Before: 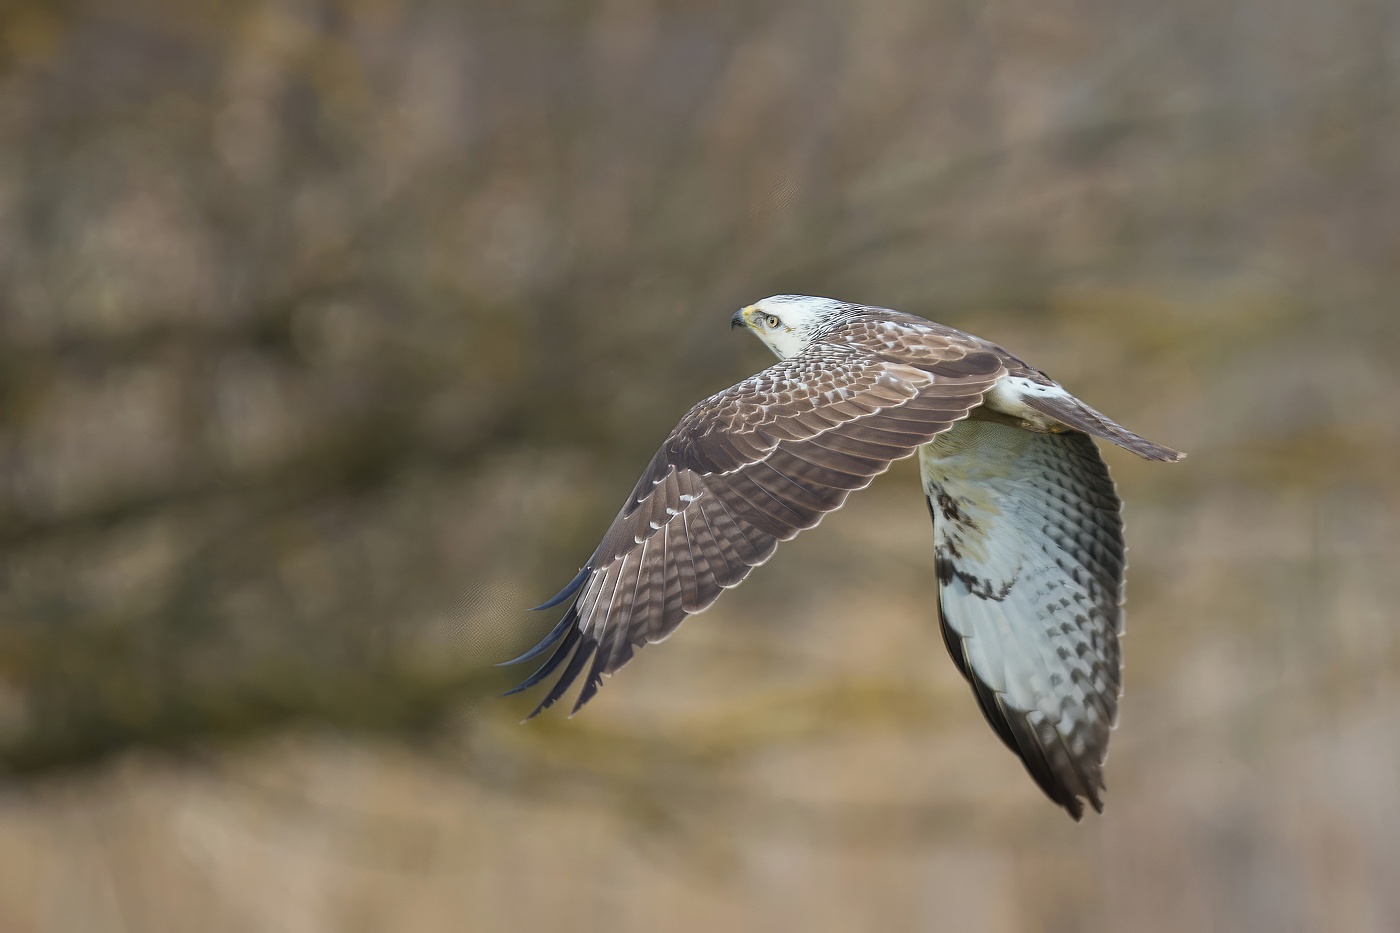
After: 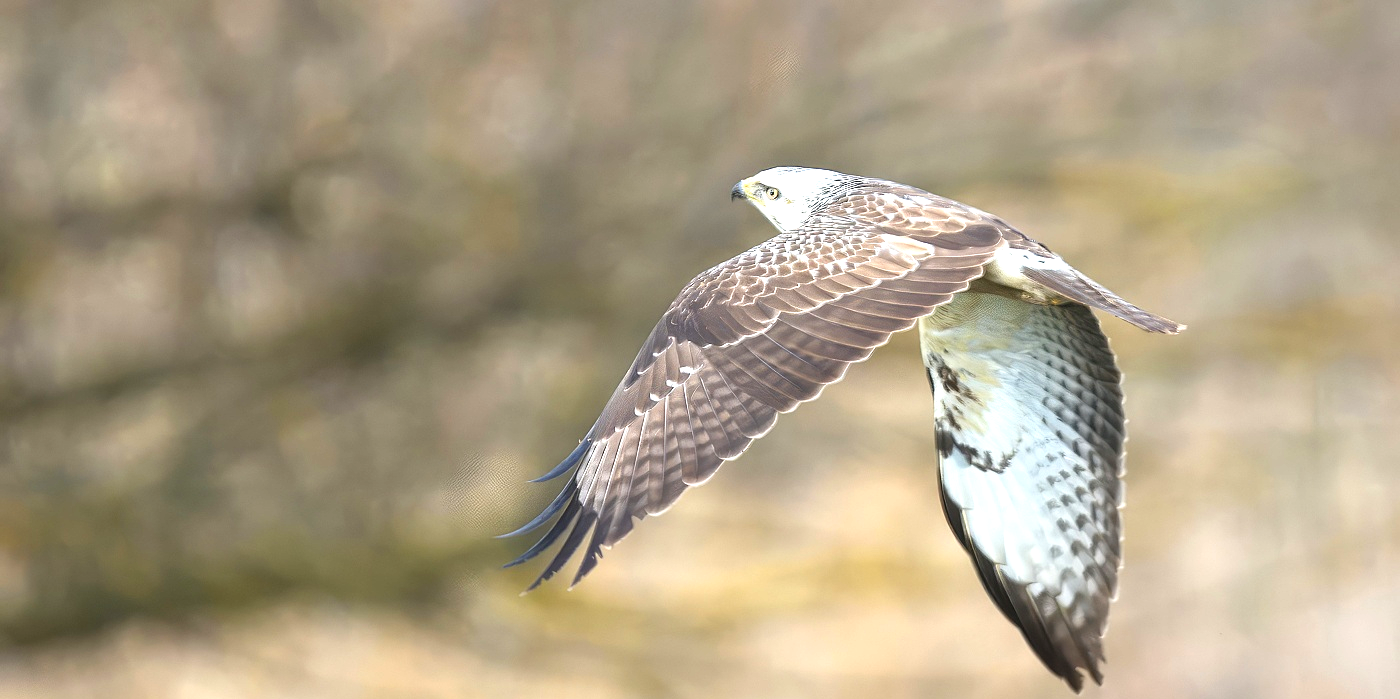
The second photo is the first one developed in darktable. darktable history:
crop: top 13.819%, bottom 11.169%
exposure: black level correction 0, exposure 1.3 EV, compensate highlight preservation false
